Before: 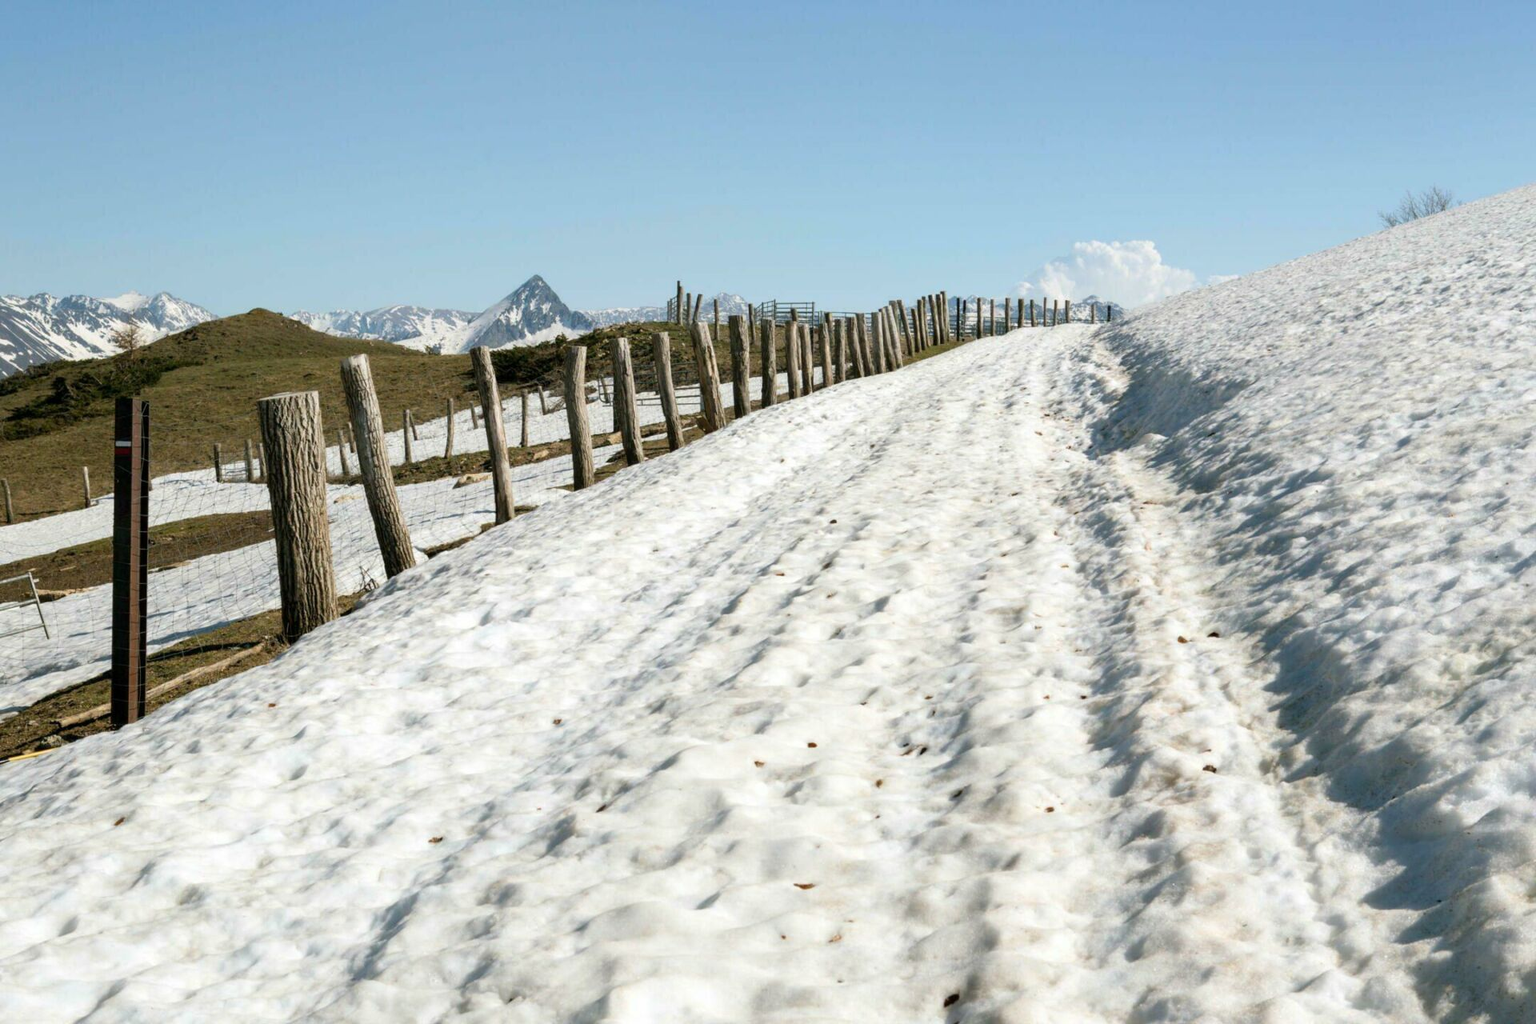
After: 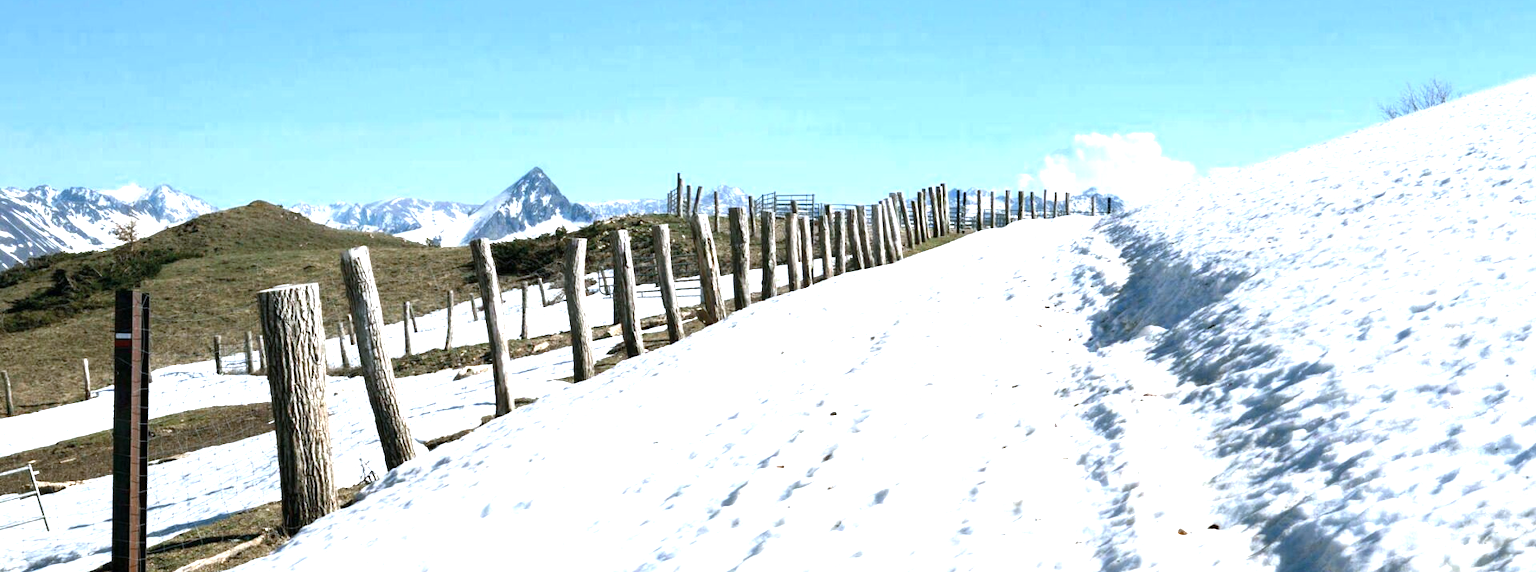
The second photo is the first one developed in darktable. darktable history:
crop and rotate: top 10.617%, bottom 33.464%
color balance rgb: perceptual saturation grading › global saturation 0.442%, perceptual saturation grading › highlights -14.798%, perceptual saturation grading › shadows 24.955%, perceptual brilliance grading › highlights 15.712%, perceptual brilliance grading › shadows -13.976%, global vibrance 25.266%
color calibration: illuminant custom, x 0.371, y 0.381, temperature 4283.04 K
exposure: black level correction 0, exposure 0.896 EV, compensate highlight preservation false
color zones: curves: ch0 [(0, 0.5) (0.125, 0.4) (0.25, 0.5) (0.375, 0.4) (0.5, 0.4) (0.625, 0.35) (0.75, 0.35) (0.875, 0.5)]; ch1 [(0, 0.35) (0.125, 0.45) (0.25, 0.35) (0.375, 0.35) (0.5, 0.35) (0.625, 0.35) (0.75, 0.45) (0.875, 0.35)]; ch2 [(0, 0.6) (0.125, 0.5) (0.25, 0.5) (0.375, 0.6) (0.5, 0.6) (0.625, 0.5) (0.75, 0.5) (0.875, 0.5)]
